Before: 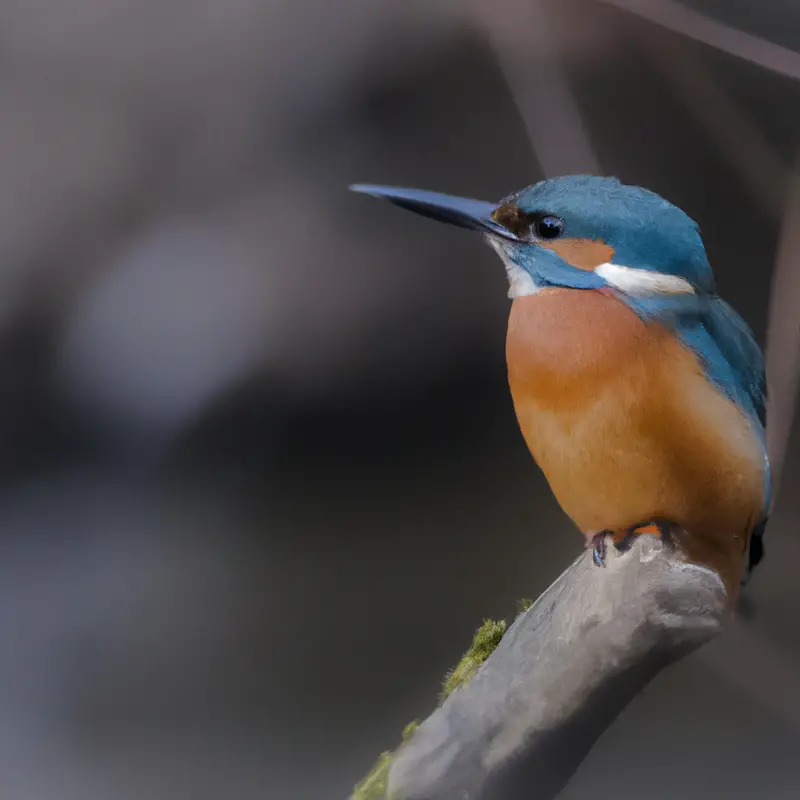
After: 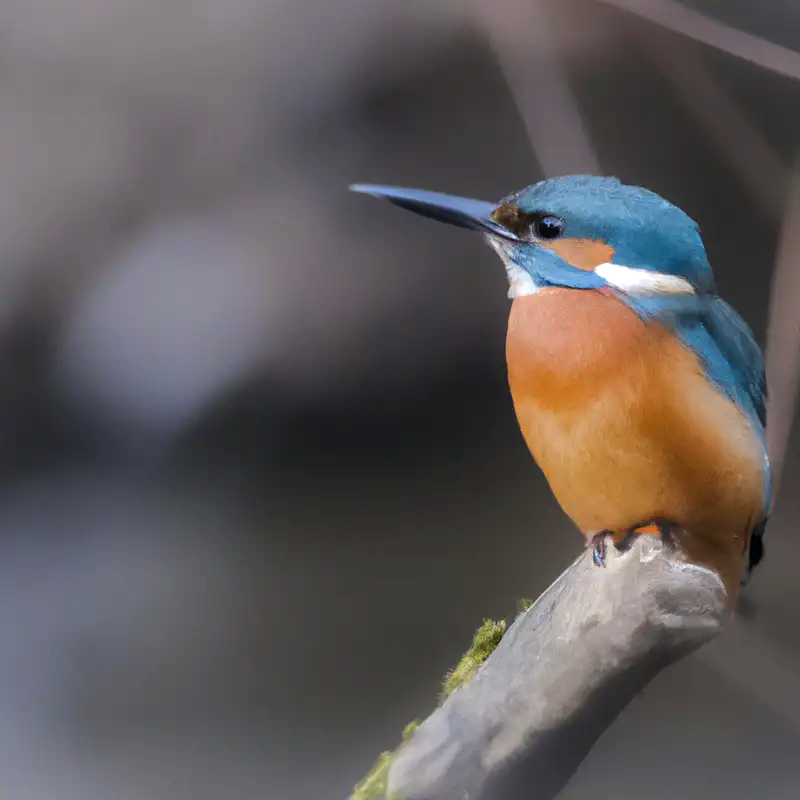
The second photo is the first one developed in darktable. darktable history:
exposure: exposure 0.666 EV, compensate highlight preservation false
